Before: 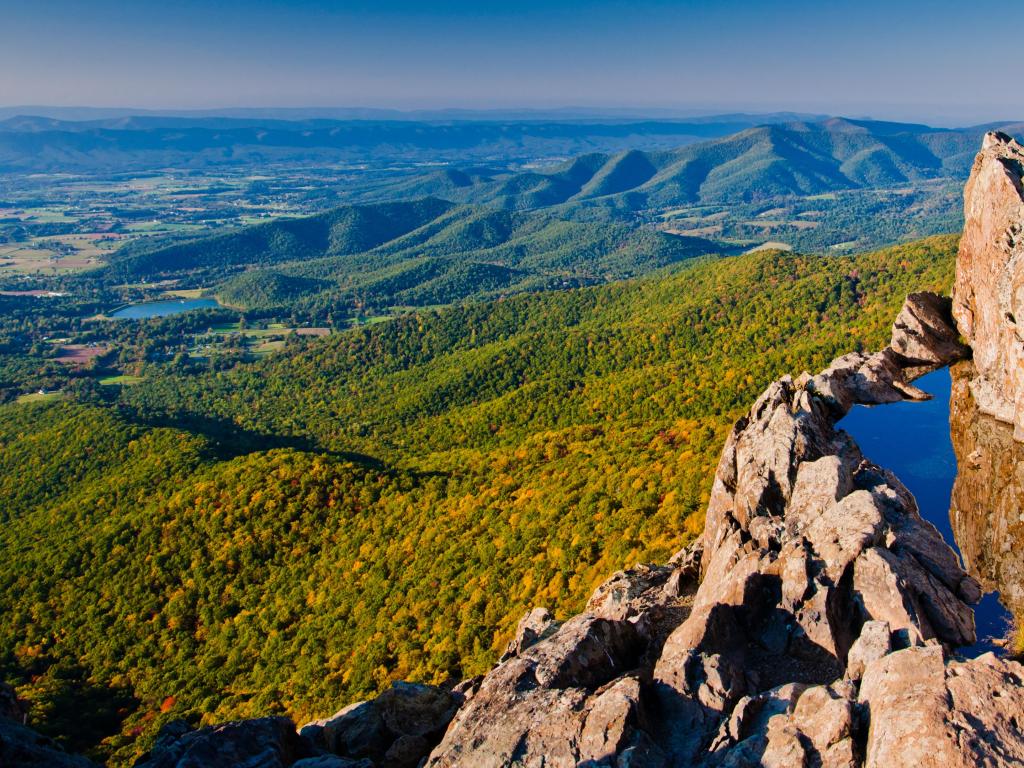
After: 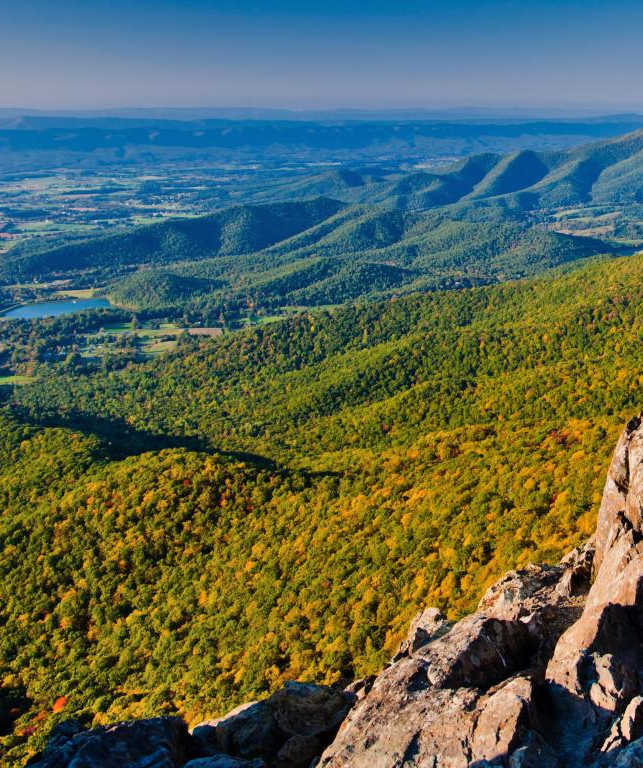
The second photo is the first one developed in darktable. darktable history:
shadows and highlights: soften with gaussian
crop: left 10.644%, right 26.528%
